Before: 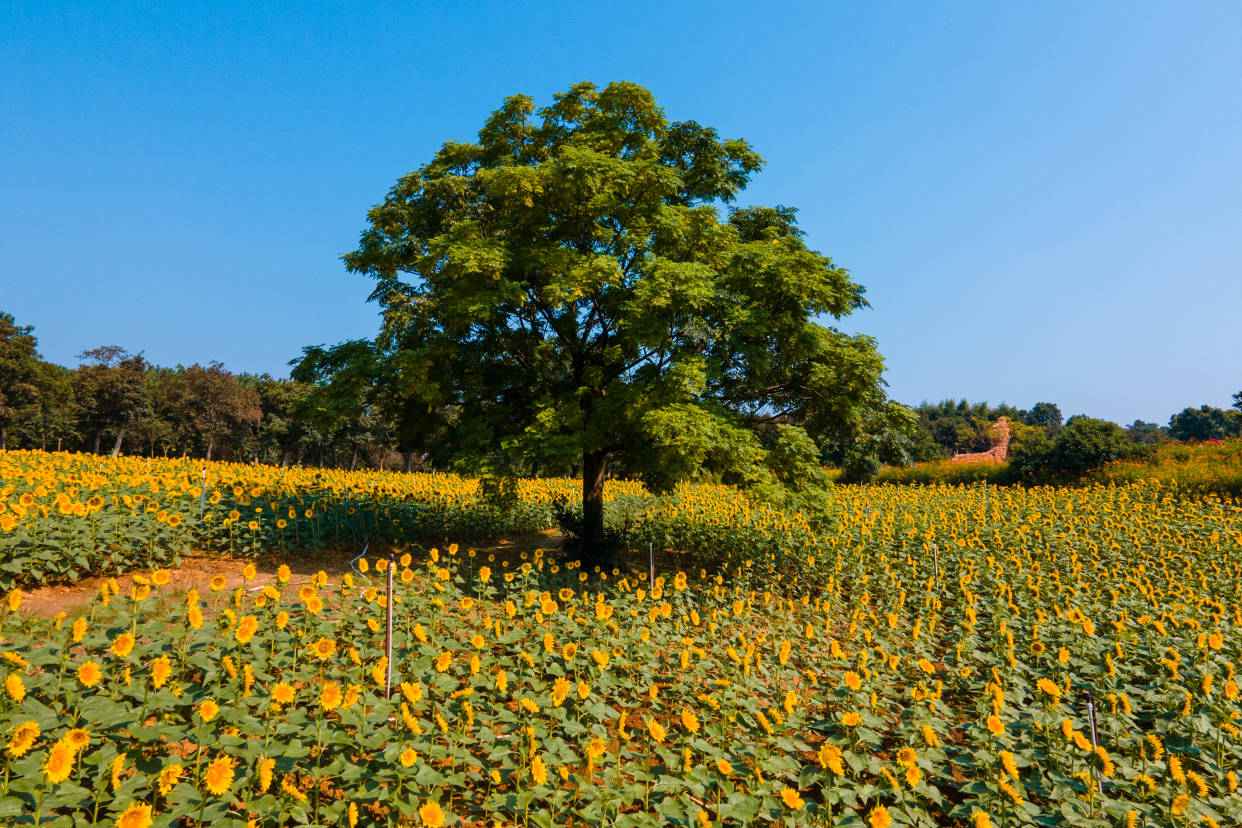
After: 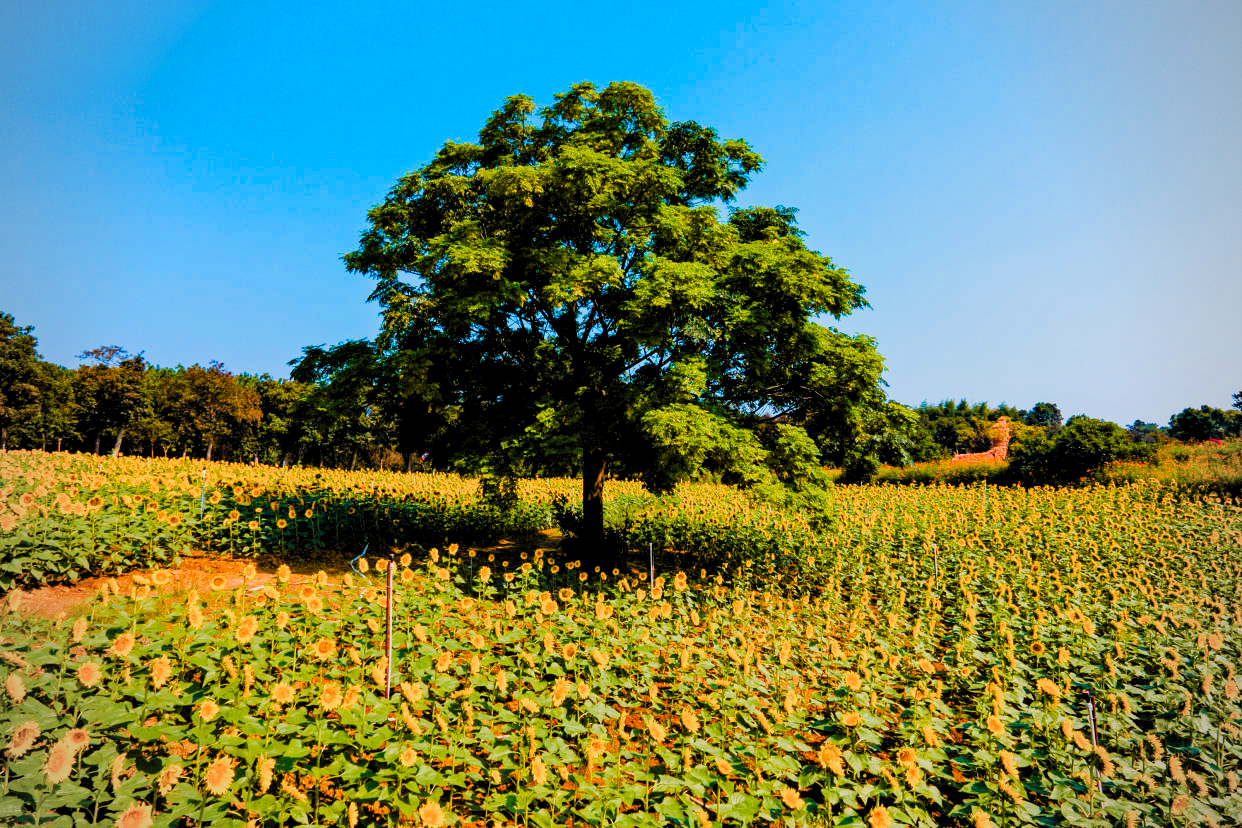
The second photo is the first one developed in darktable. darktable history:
local contrast: highlights 100%, shadows 100%, detail 120%, midtone range 0.2
contrast brightness saturation: contrast 0.2, brightness 0.16, saturation 0.22
color balance rgb: perceptual saturation grading › global saturation 25%, perceptual brilliance grading › mid-tones 10%, perceptual brilliance grading › shadows 15%, global vibrance 20%
filmic: grey point source 18, black point source -8.65, white point source 2.45, grey point target 18, white point target 100, output power 2.2, latitude stops 2, contrast 1.5, saturation 100, global saturation 100
filmic rgb: black relative exposure -7.65 EV, white relative exposure 4.56 EV, hardness 3.61
haze removal: strength 0.29, distance 0.25, compatibility mode true, adaptive false
tone equalizer: on, module defaults
vibrance: on, module defaults
vignetting: fall-off radius 60.92%
